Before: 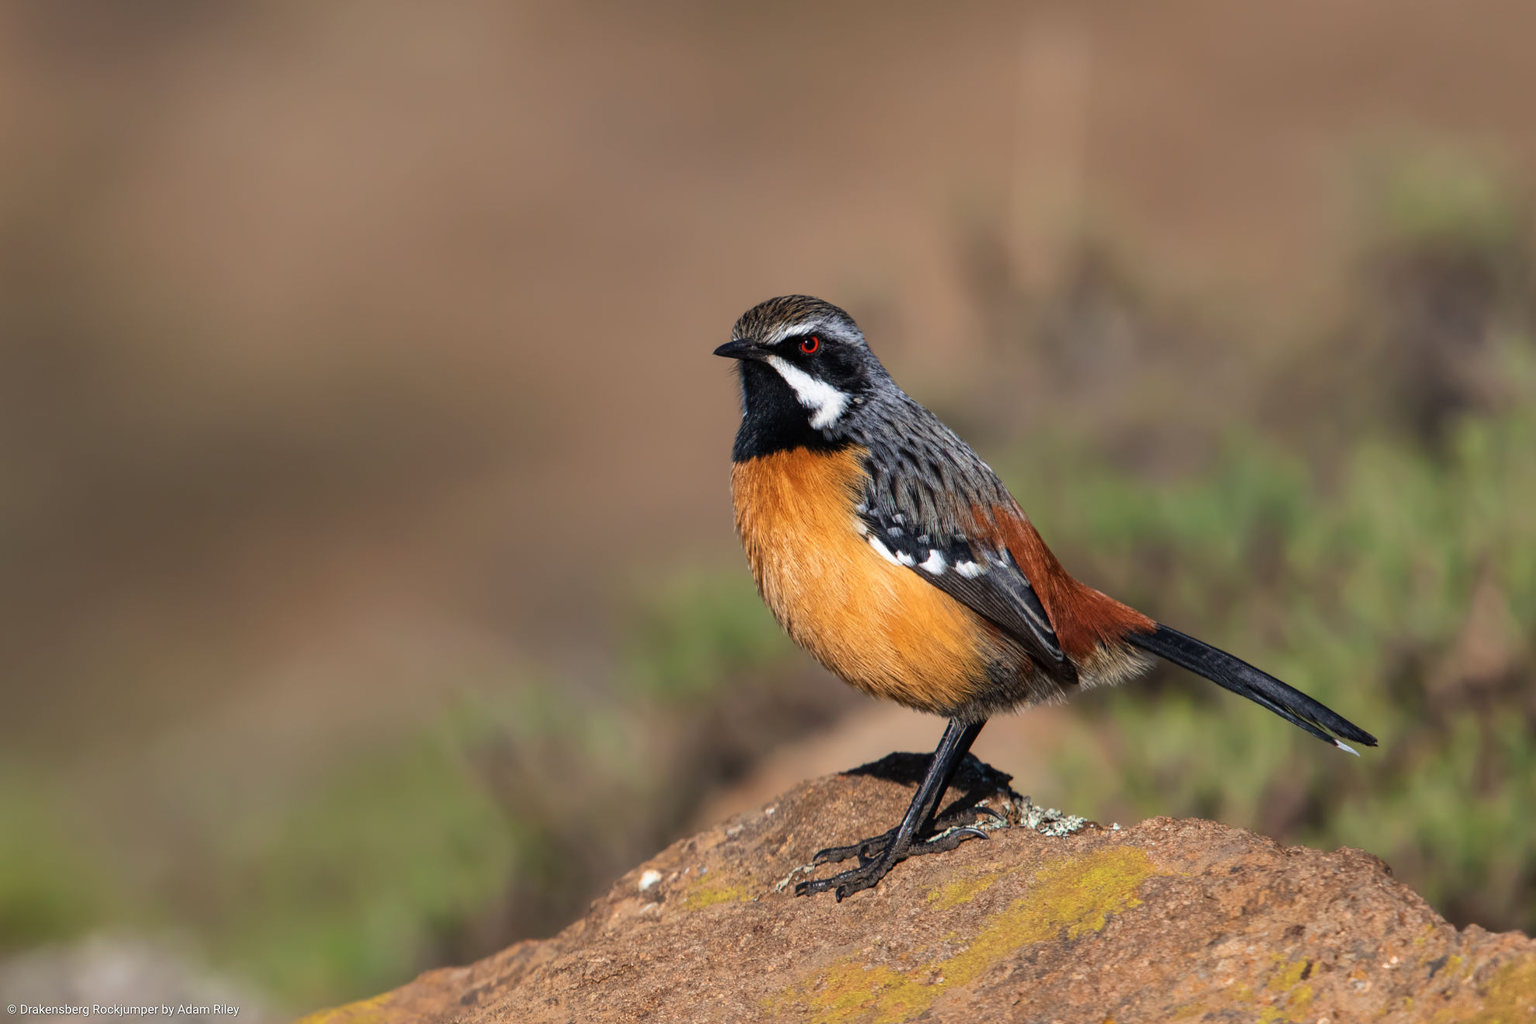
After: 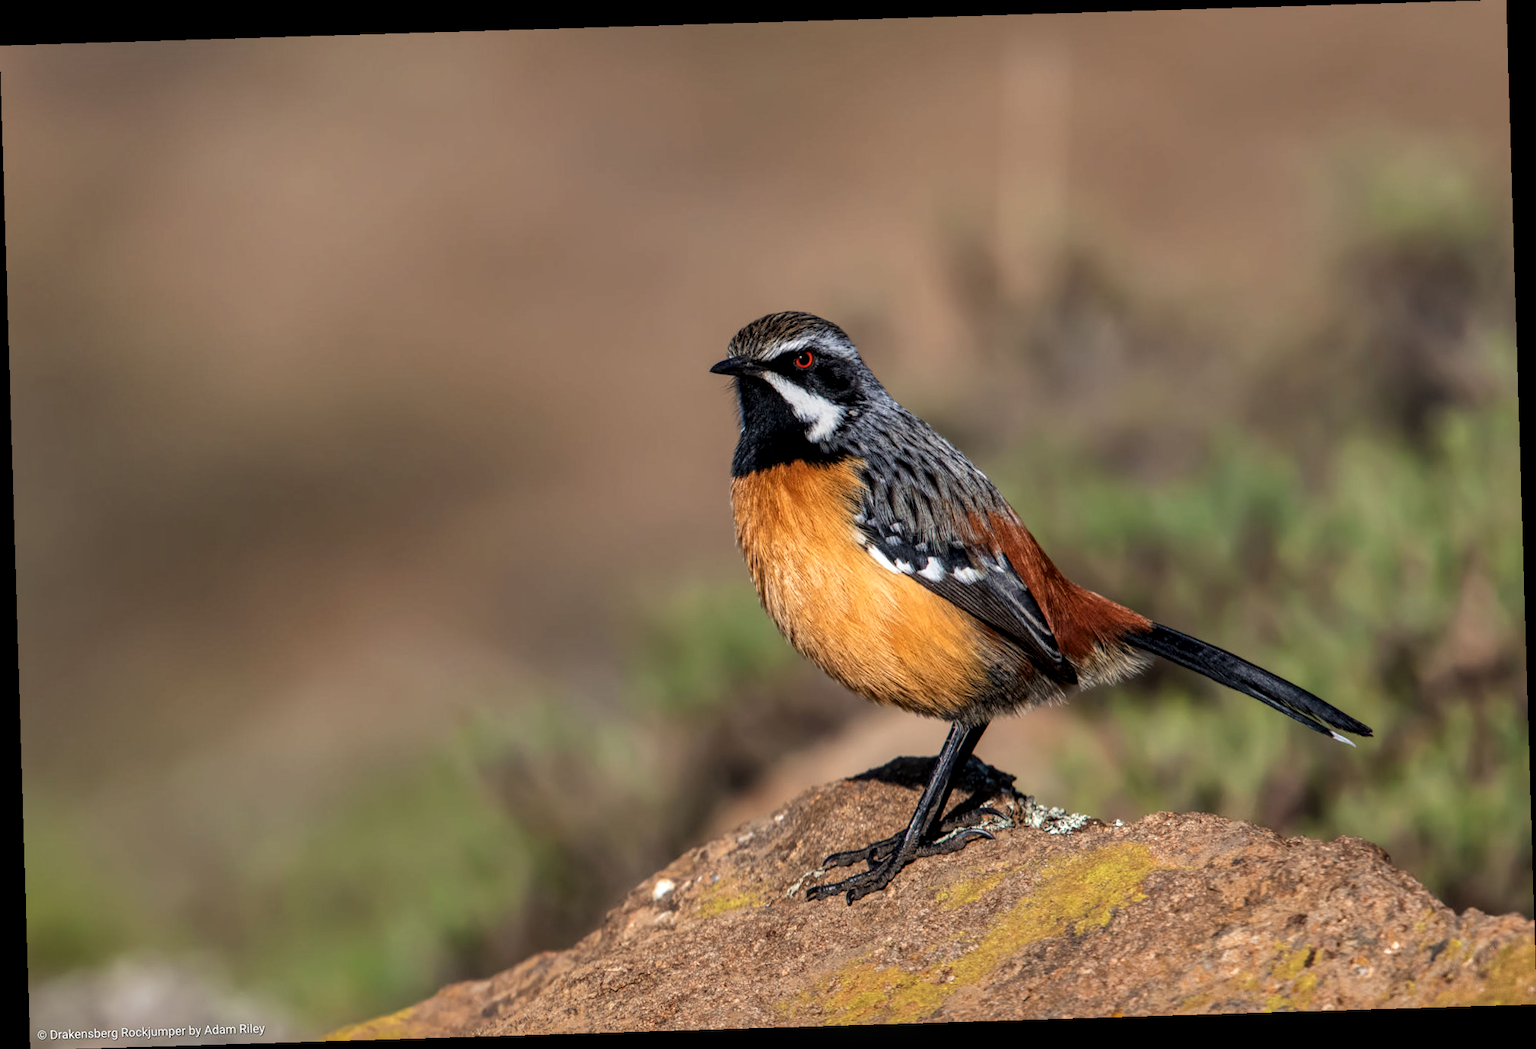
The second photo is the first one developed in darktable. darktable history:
rotate and perspective: rotation -1.75°, automatic cropping off
local contrast: highlights 61%, detail 143%, midtone range 0.428
